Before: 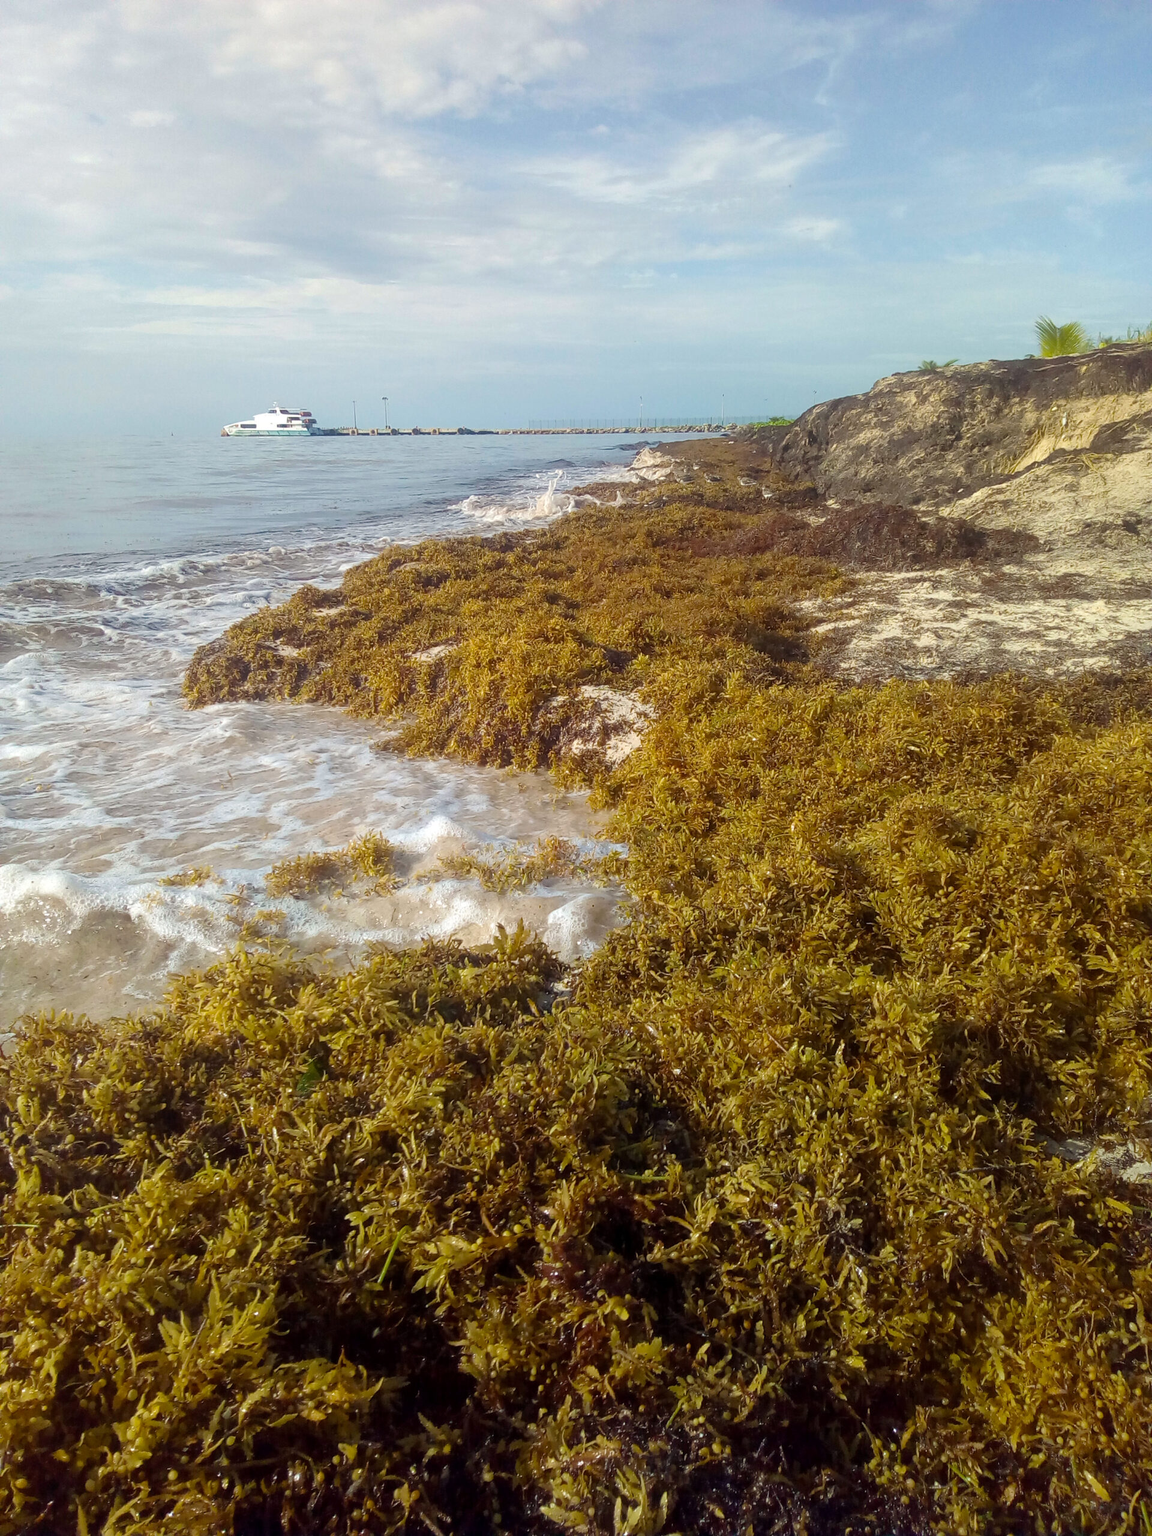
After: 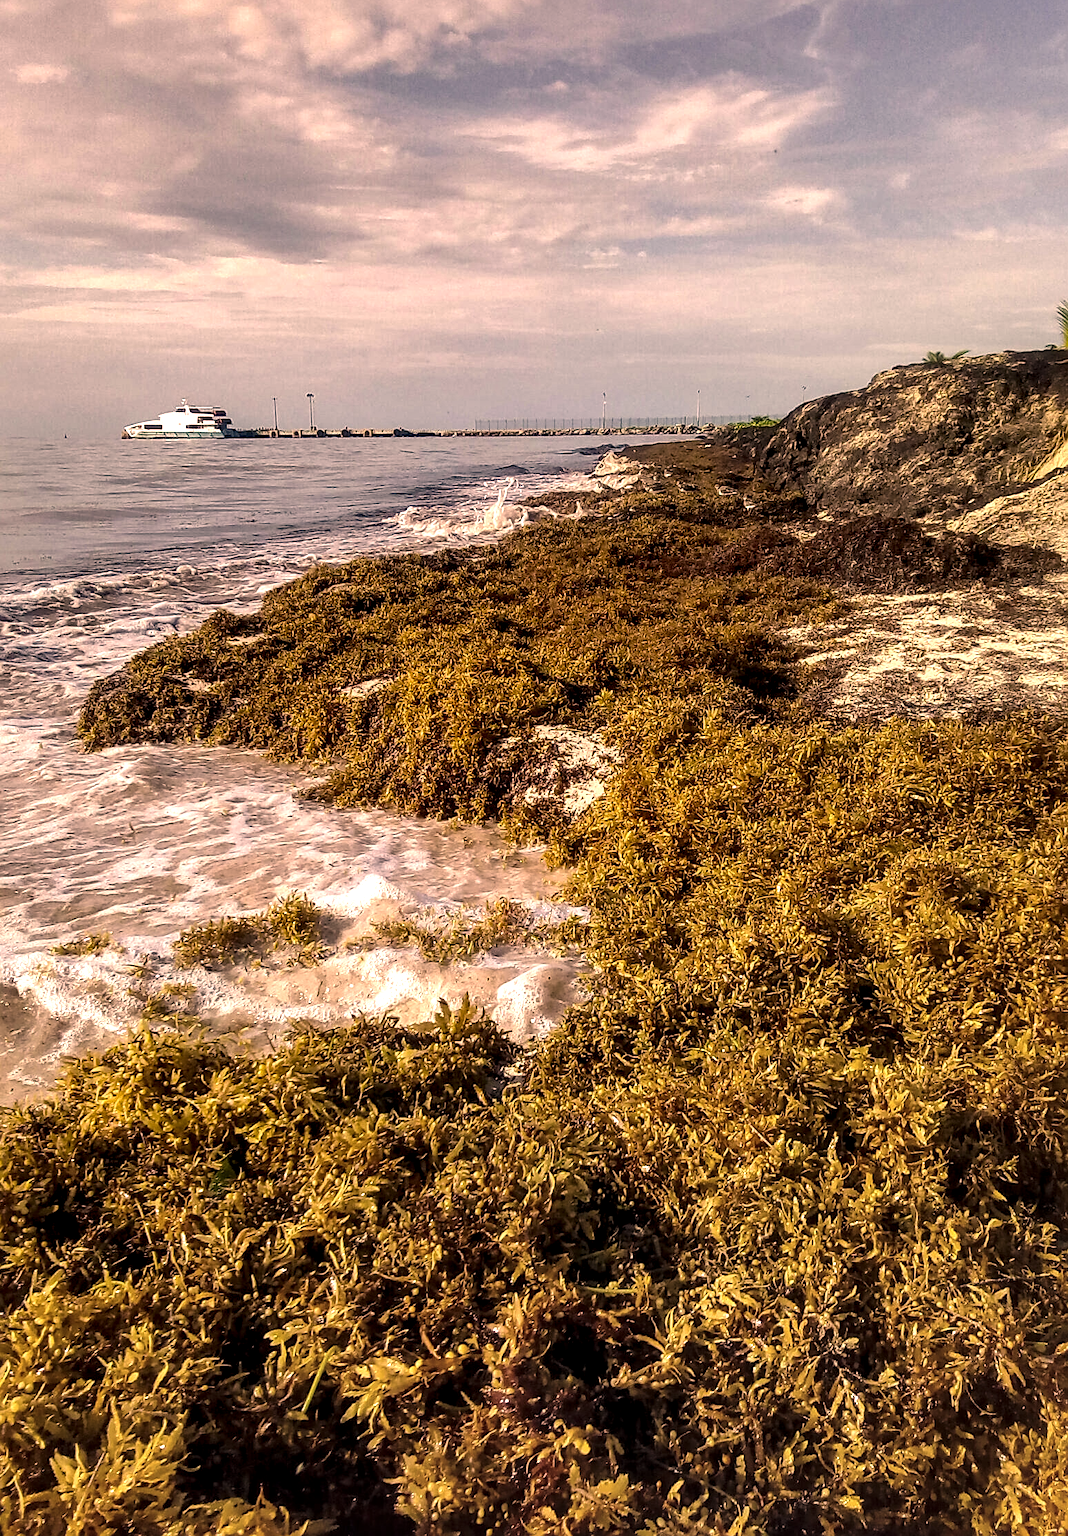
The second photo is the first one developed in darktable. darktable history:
crop: left 10.008%, top 3.555%, right 9.225%, bottom 9.405%
sharpen: on, module defaults
color correction: highlights a* 20.96, highlights b* 19.85
local contrast: shadows 176%, detail 227%
exposure: black level correction -0.015, exposure -0.133 EV, compensate highlight preservation false
shadows and highlights: on, module defaults
